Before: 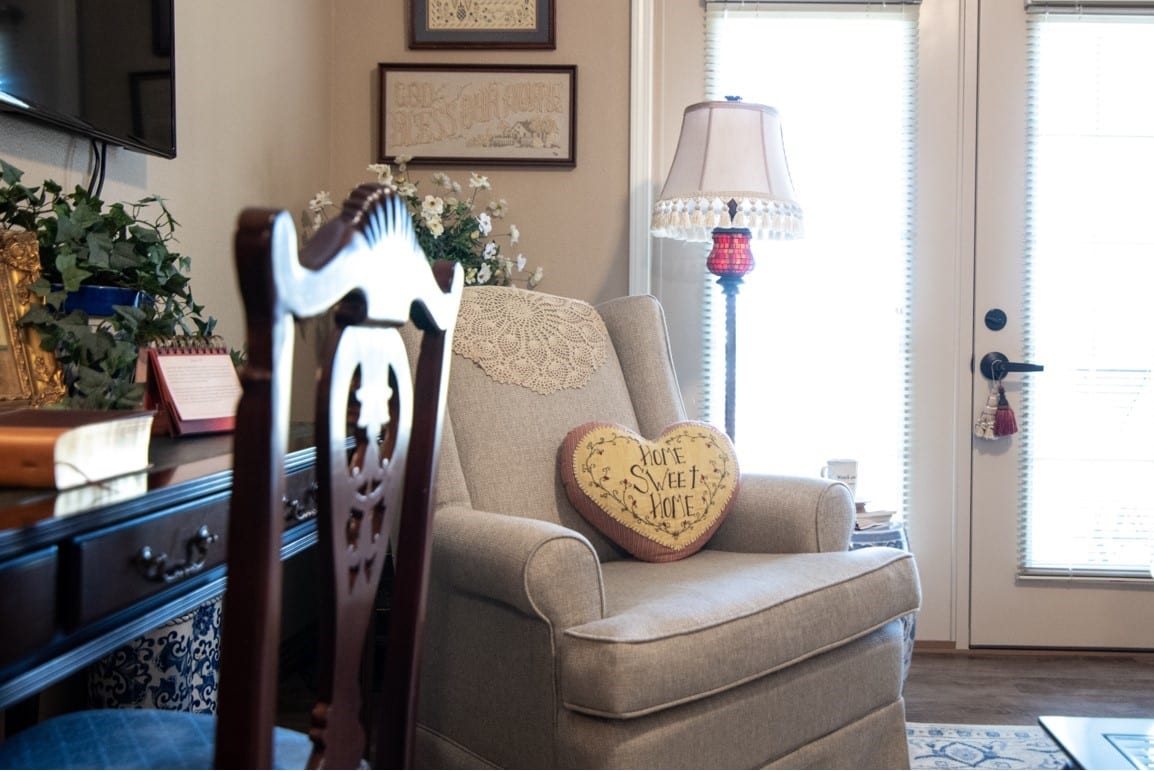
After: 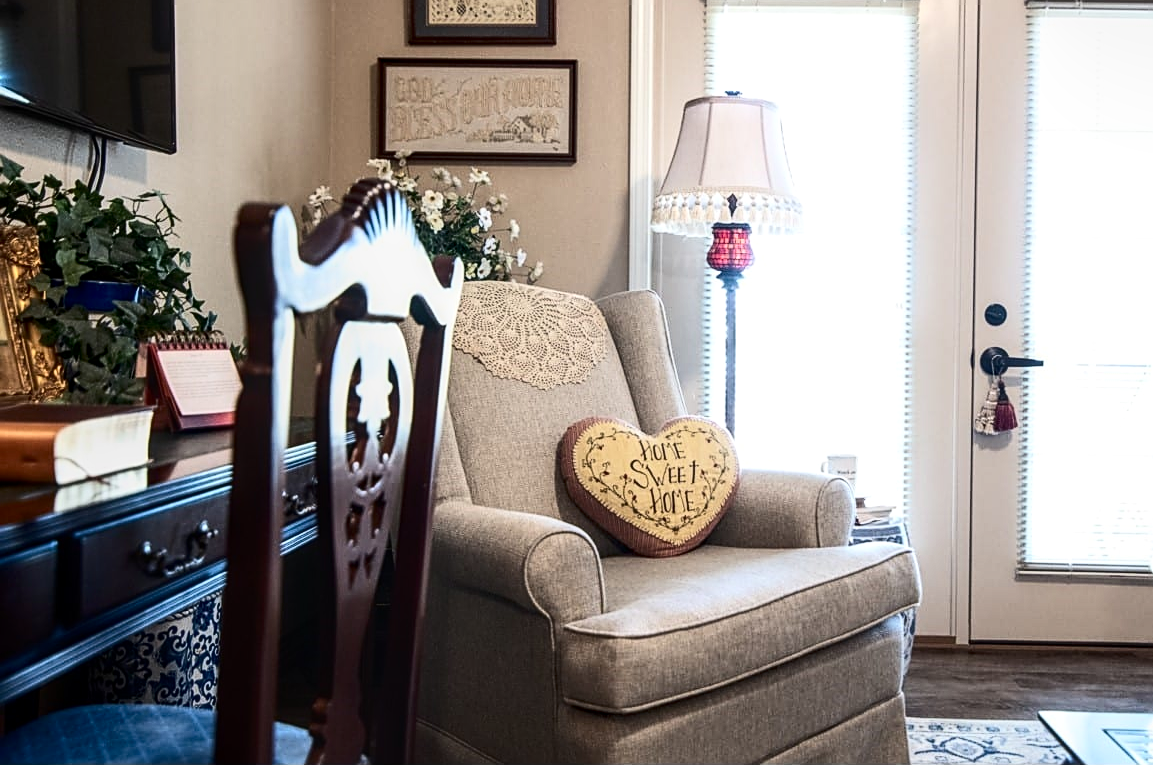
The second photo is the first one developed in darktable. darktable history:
contrast brightness saturation: contrast 0.288
sharpen: on, module defaults
local contrast: on, module defaults
crop: top 0.777%, right 0.028%
